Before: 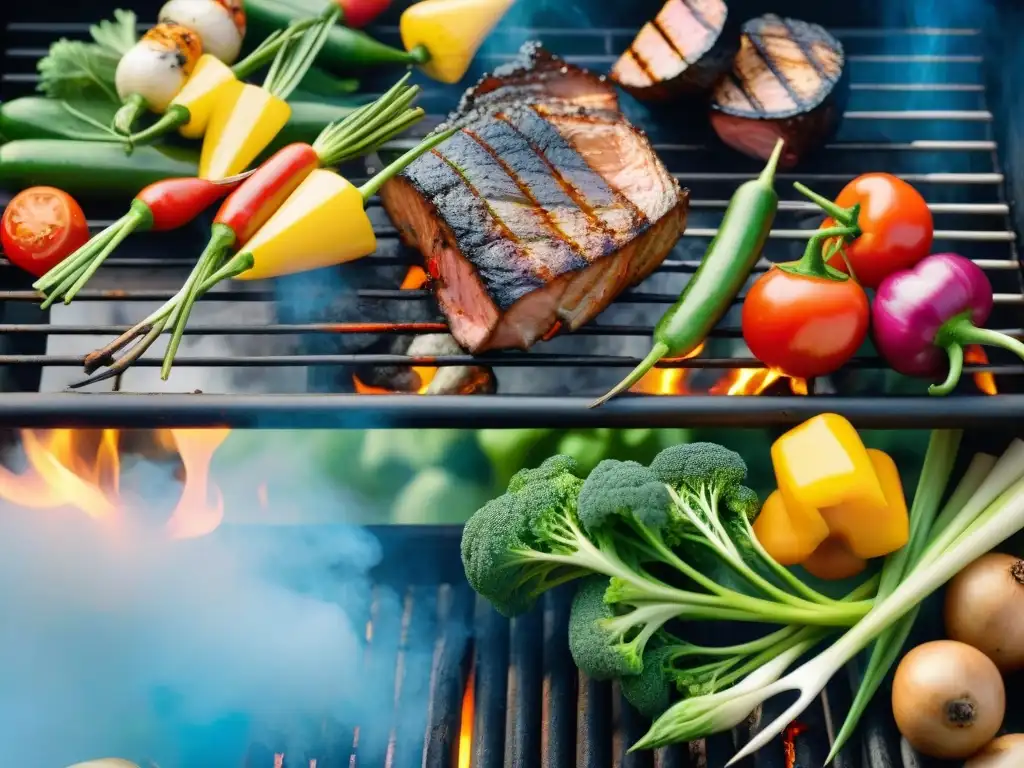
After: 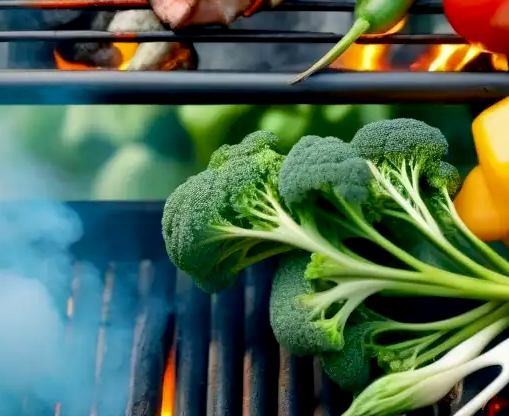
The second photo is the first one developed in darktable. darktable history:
shadows and highlights: shadows 20.77, highlights -36.42, soften with gaussian
crop: left 29.264%, top 42.279%, right 21.019%, bottom 3.491%
exposure: black level correction 0.007, compensate exposure bias true, compensate highlight preservation false
